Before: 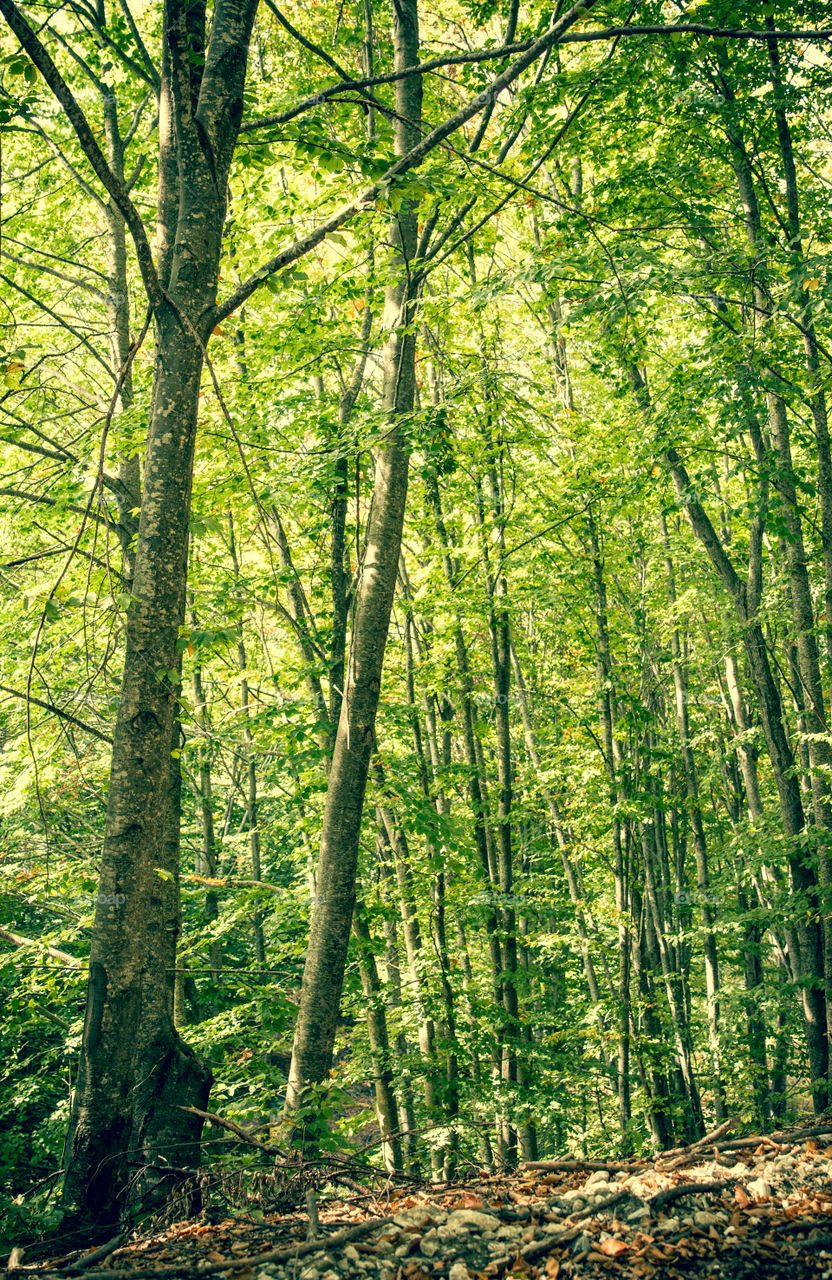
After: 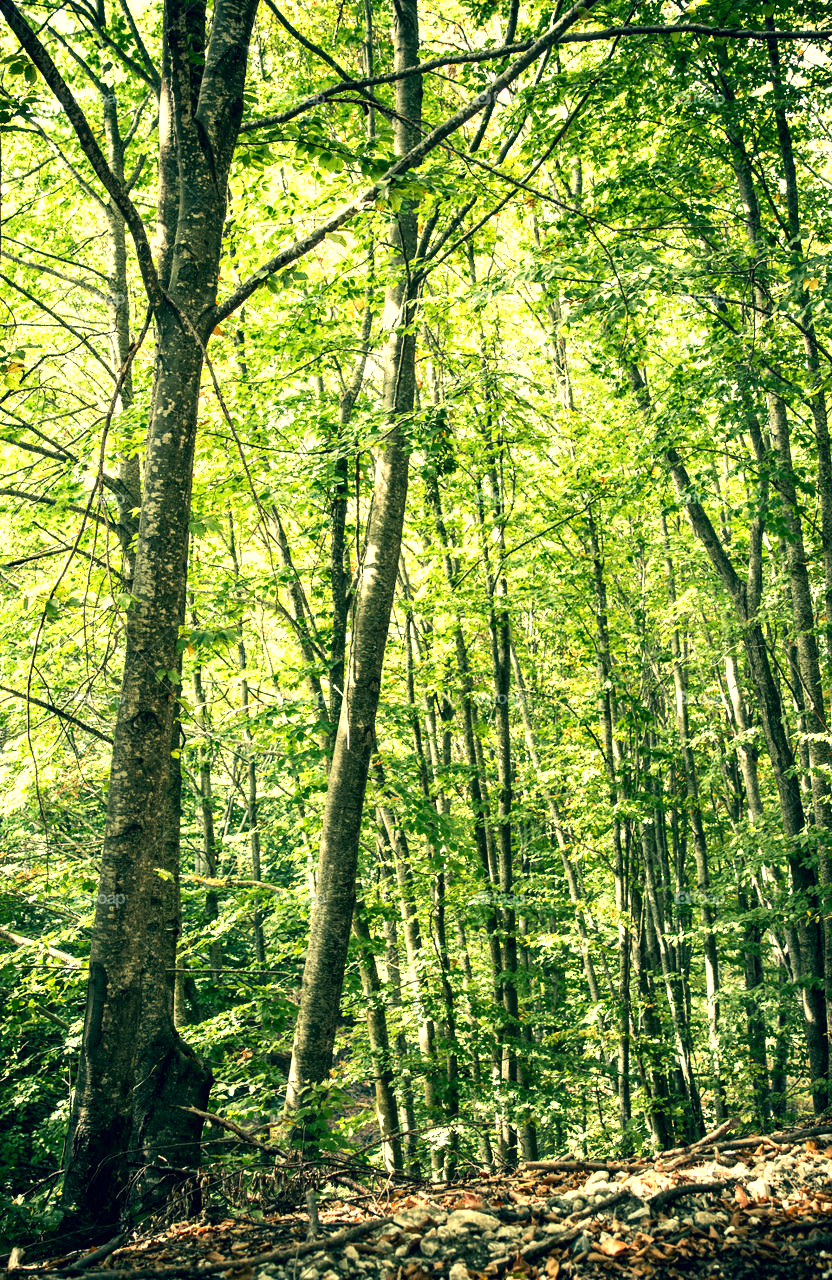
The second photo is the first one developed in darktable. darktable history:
tone equalizer: -8 EV -0.773 EV, -7 EV -0.704 EV, -6 EV -0.611 EV, -5 EV -0.393 EV, -3 EV 0.402 EV, -2 EV 0.6 EV, -1 EV 0.677 EV, +0 EV 0.78 EV, edges refinement/feathering 500, mask exposure compensation -1.57 EV, preserve details no
